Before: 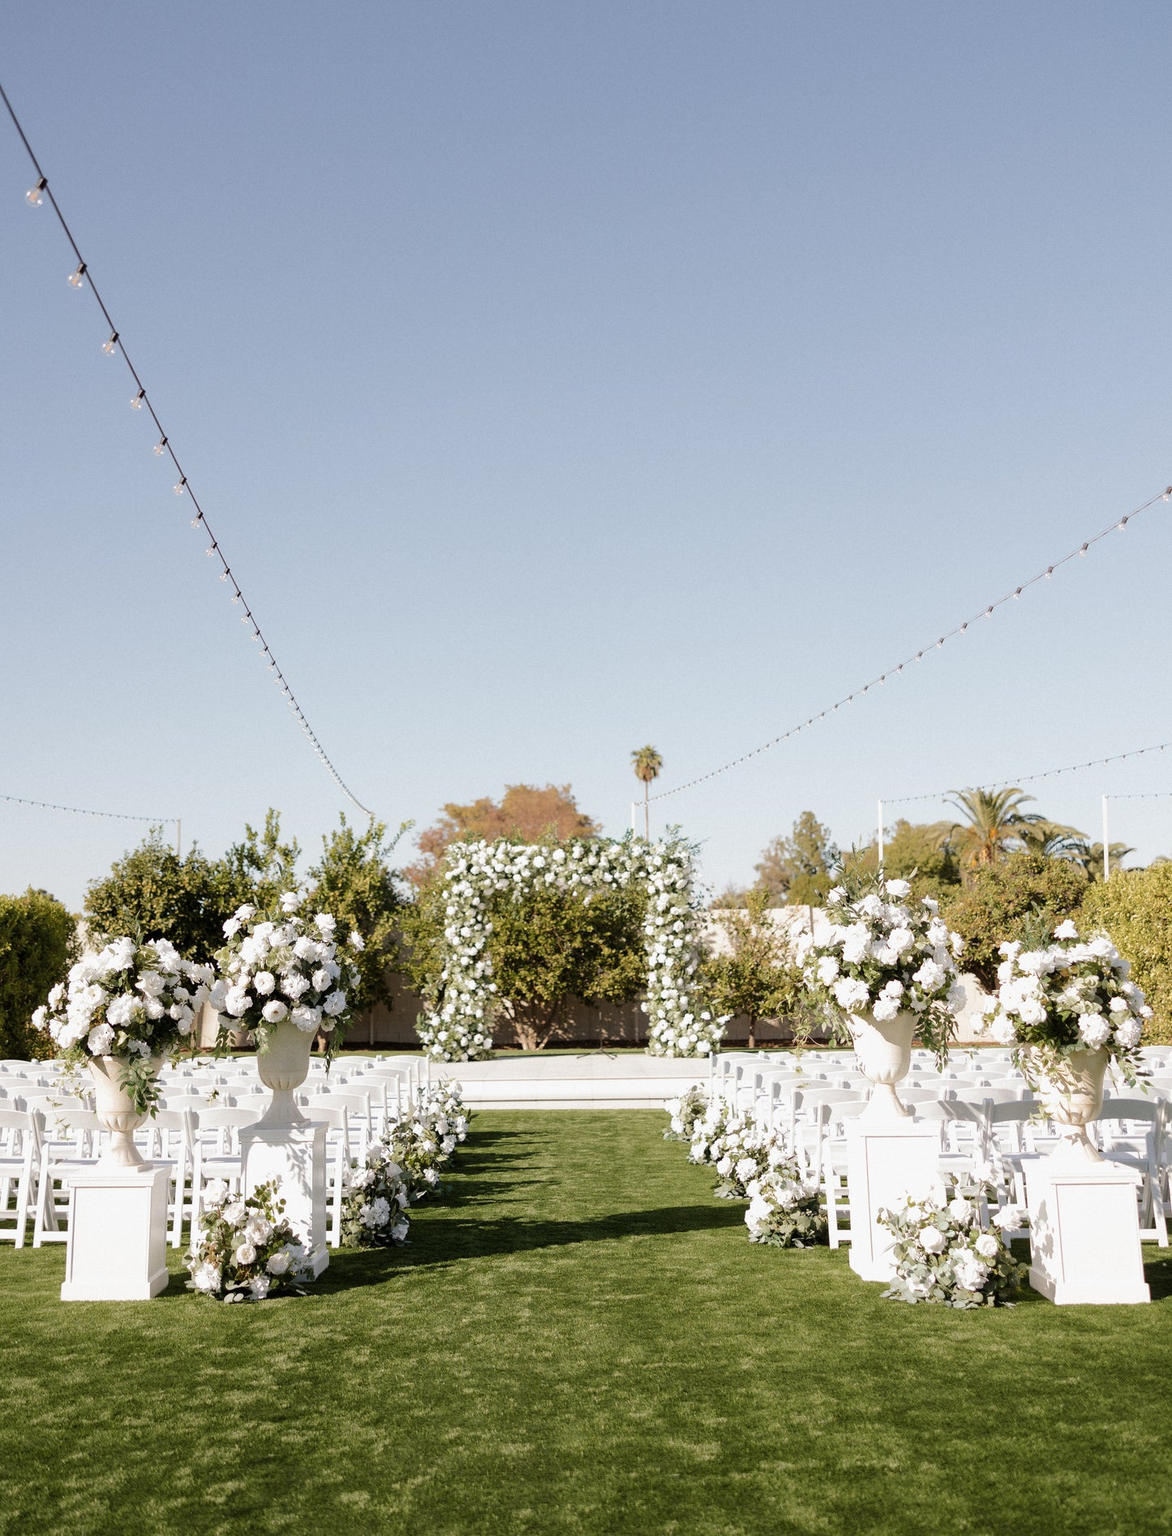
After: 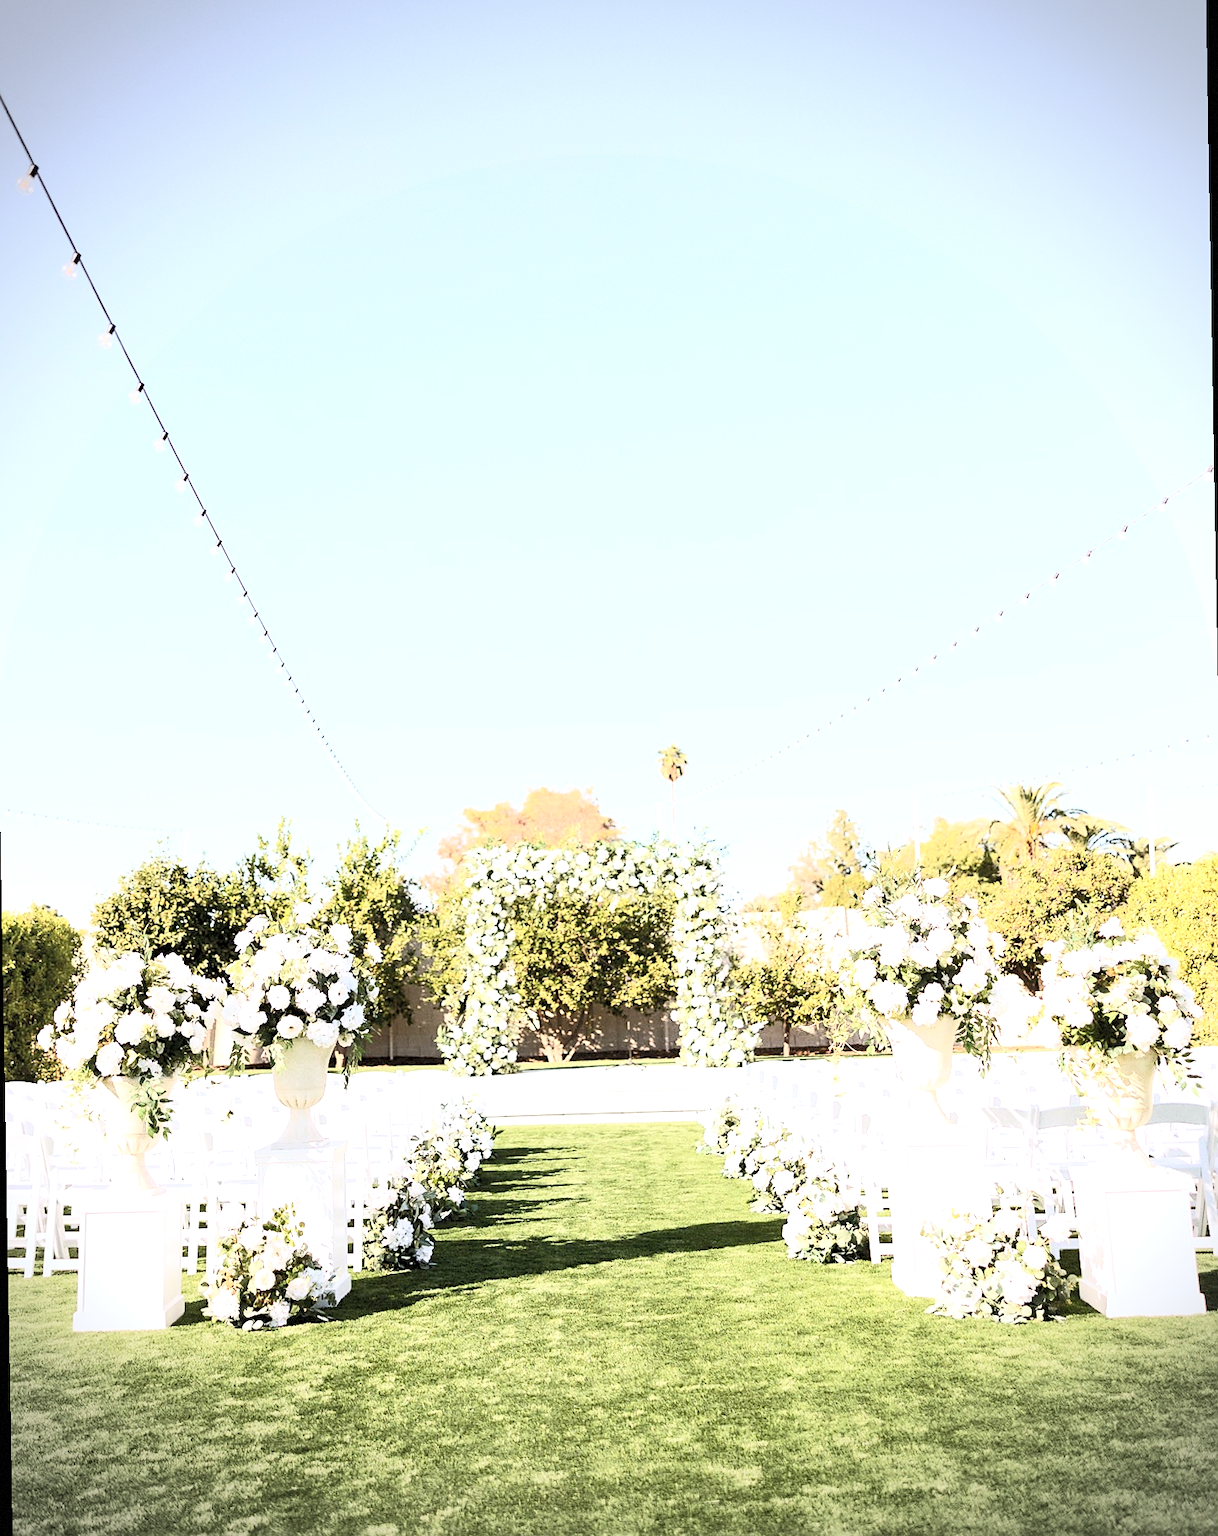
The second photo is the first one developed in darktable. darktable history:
exposure: black level correction 0.001, exposure 1 EV, compensate highlight preservation false
sharpen: radius 1.864, amount 0.398, threshold 1.271
white balance: red 0.983, blue 1.036
vignetting: dithering 8-bit output, unbound false
contrast brightness saturation: contrast 0.39, brightness 0.53
shadows and highlights: shadows 37.27, highlights -28.18, soften with gaussian
rotate and perspective: rotation -1°, crop left 0.011, crop right 0.989, crop top 0.025, crop bottom 0.975
